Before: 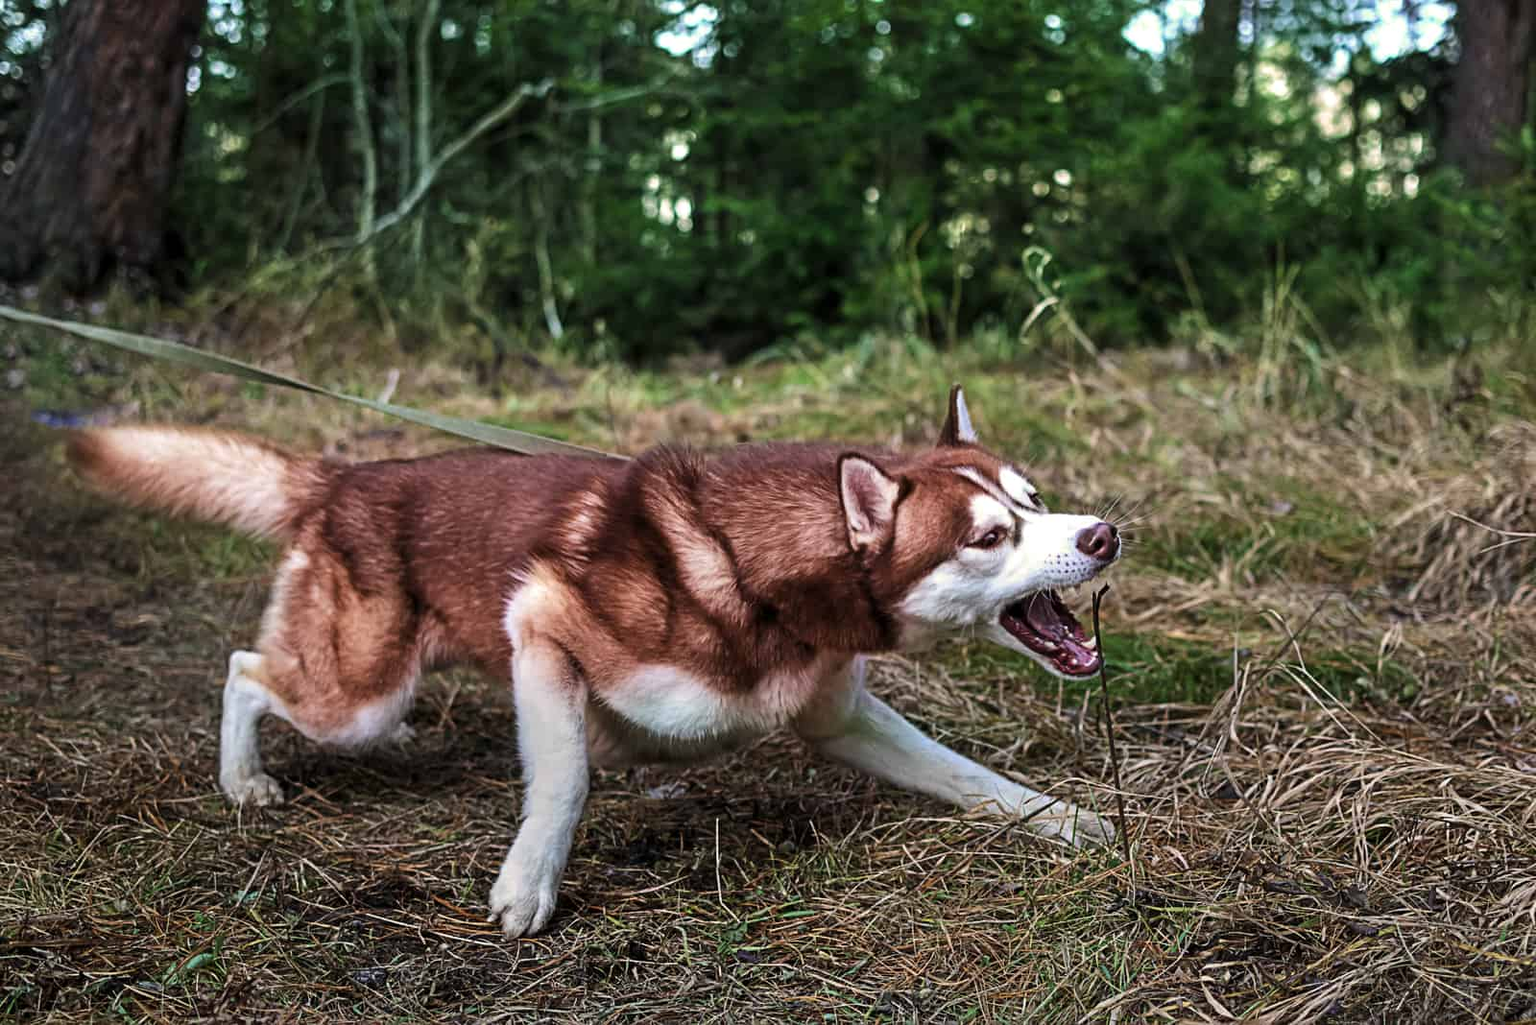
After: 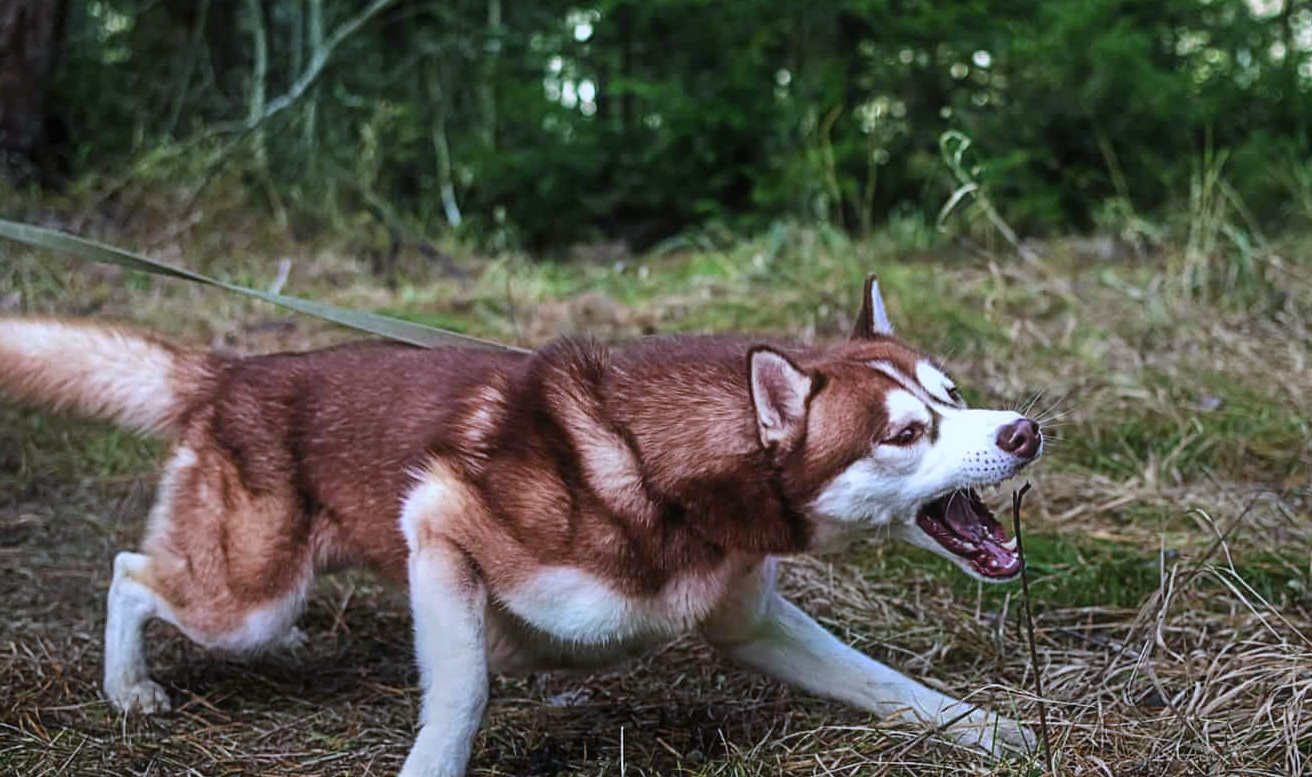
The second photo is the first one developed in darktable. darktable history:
contrast equalizer: y [[0.5, 0.488, 0.462, 0.461, 0.491, 0.5], [0.5 ×6], [0.5 ×6], [0 ×6], [0 ×6]]
crop: left 7.856%, top 11.836%, right 10.12%, bottom 15.387%
white balance: red 0.931, blue 1.11
